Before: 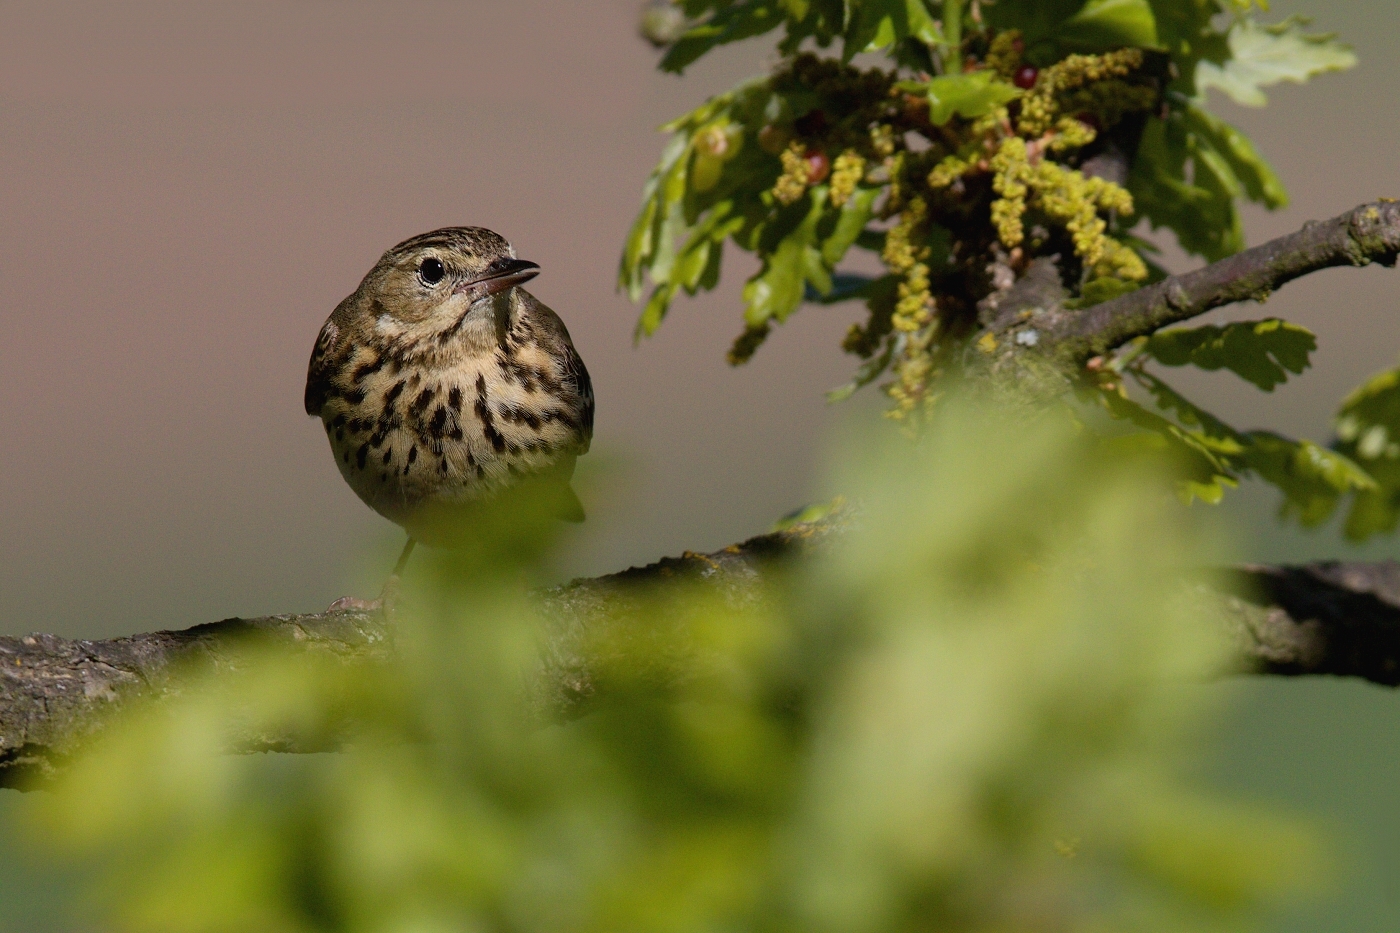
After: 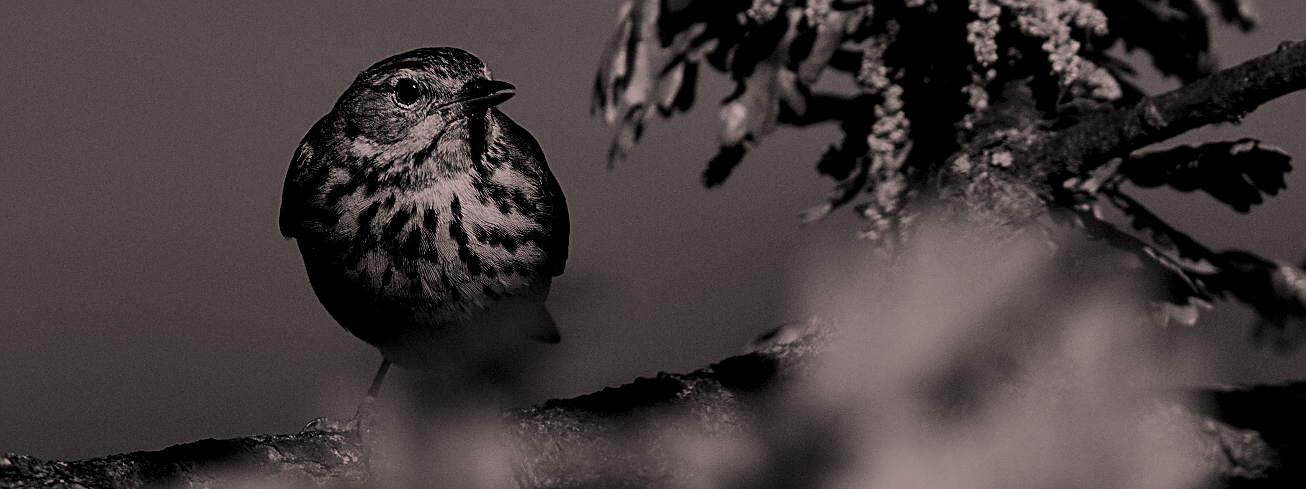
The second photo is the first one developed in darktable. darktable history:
exposure: black level correction -0.016, exposure -1.047 EV, compensate highlight preservation false
crop: left 1.846%, top 19.256%, right 4.851%, bottom 28.29%
contrast brightness saturation: contrast -0.035, brightness -0.601, saturation -0.987
color correction: highlights a* 12.24, highlights b* 5.58
local contrast: detail 150%
sharpen: on, module defaults
tone equalizer: -7 EV 0.146 EV, -6 EV 0.639 EV, -5 EV 1.15 EV, -4 EV 1.35 EV, -3 EV 1.12 EV, -2 EV 0.6 EV, -1 EV 0.163 EV, edges refinement/feathering 500, mask exposure compensation -1.57 EV, preserve details no
